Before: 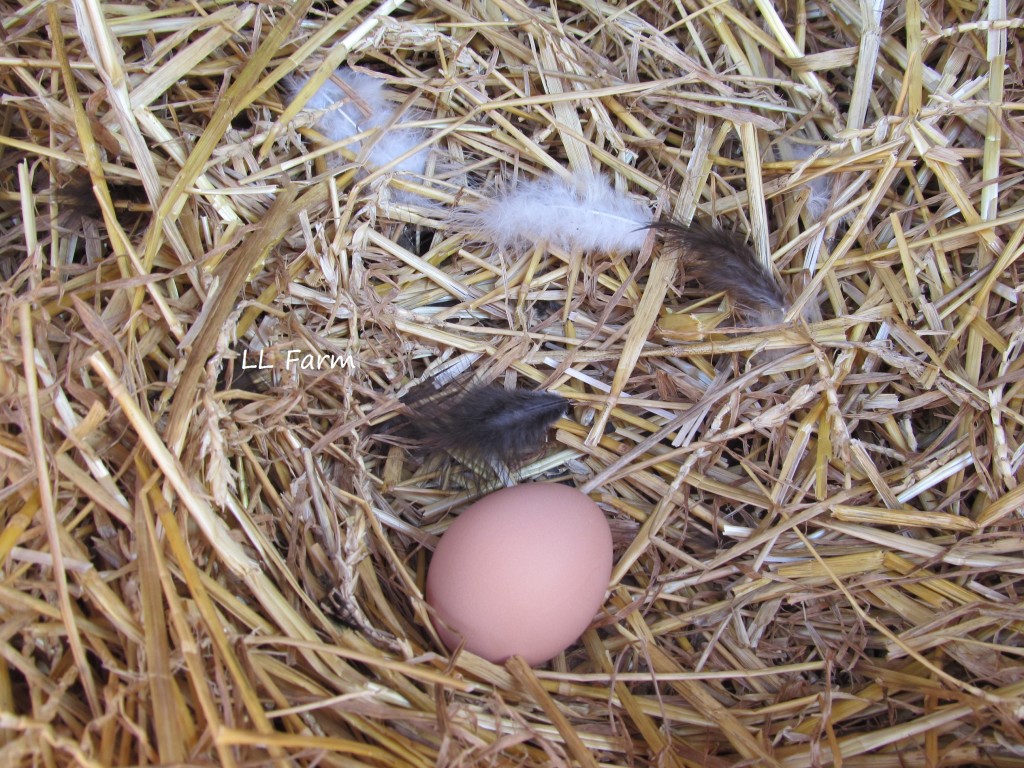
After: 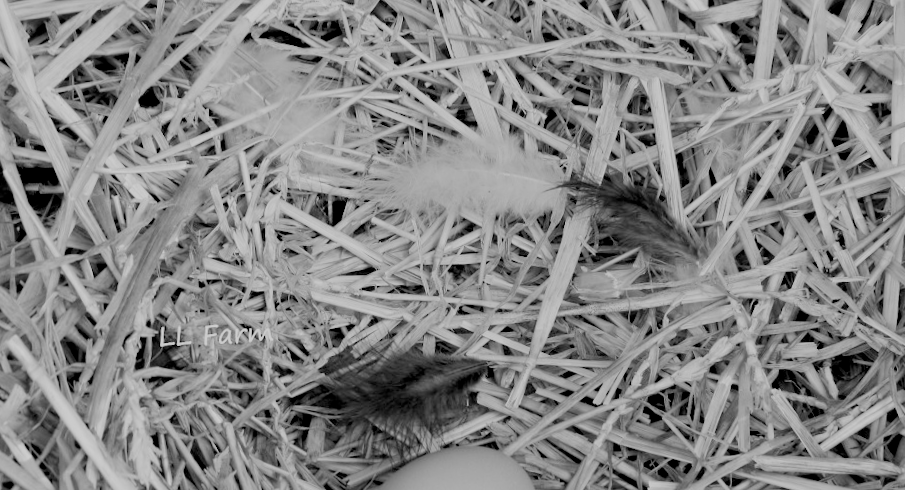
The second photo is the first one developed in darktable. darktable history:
crop and rotate: left 9.345%, top 7.22%, right 4.982%, bottom 32.331%
filmic rgb: black relative exposure -7.15 EV, white relative exposure 5.36 EV, hardness 3.02, color science v6 (2022)
exposure: black level correction 0.007, exposure 0.159 EV, compensate highlight preservation false
monochrome: a 30.25, b 92.03
rotate and perspective: rotation -2.56°, automatic cropping off
color calibration: illuminant Planckian (black body), adaptation linear Bradford (ICC v4), x 0.364, y 0.367, temperature 4417.56 K, saturation algorithm version 1 (2020)
rgb levels: levels [[0.013, 0.434, 0.89], [0, 0.5, 1], [0, 0.5, 1]]
